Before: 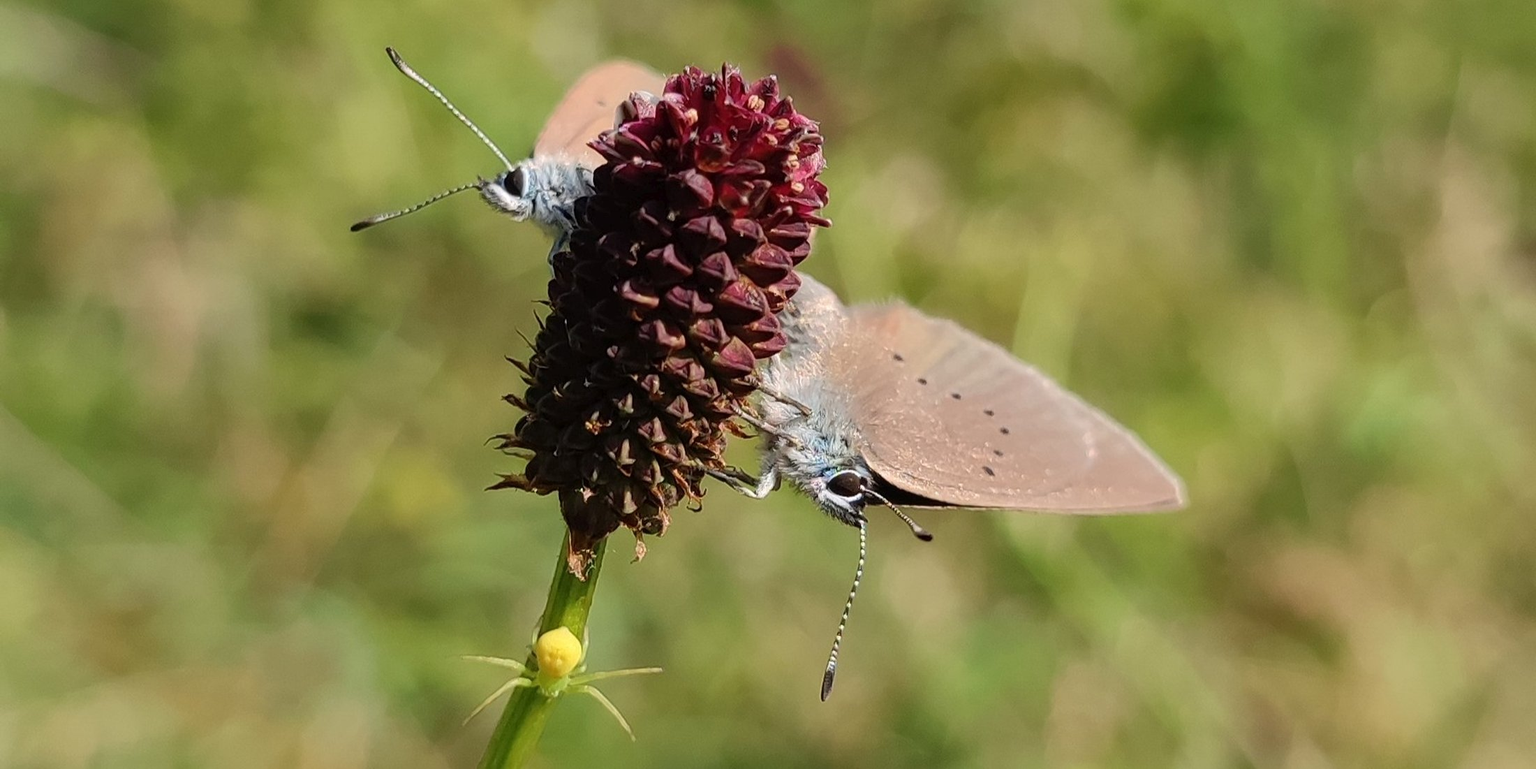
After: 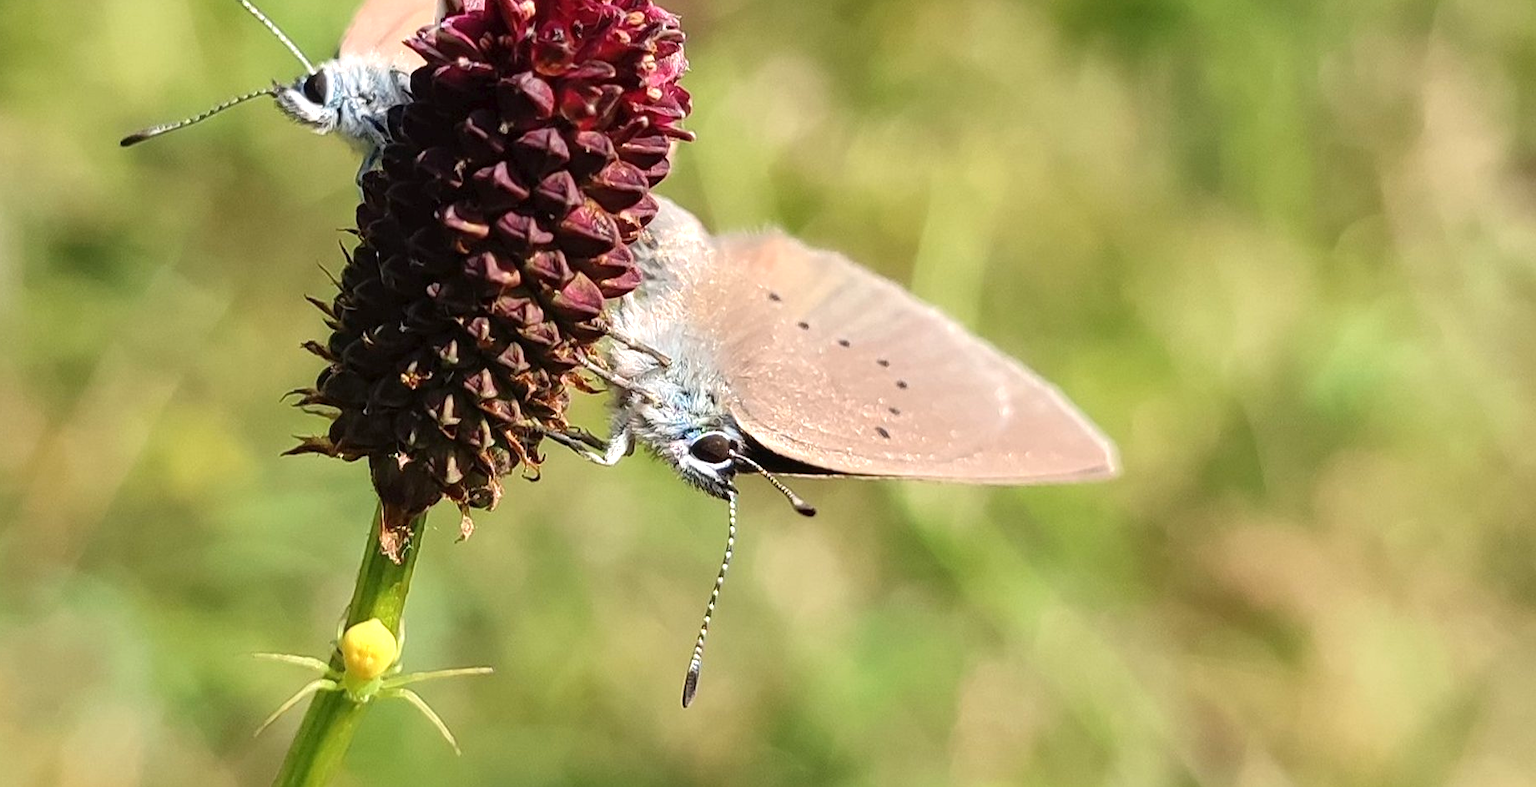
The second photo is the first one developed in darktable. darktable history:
crop: left 16.315%, top 14.246%
exposure: exposure 0.6 EV, compensate highlight preservation false
